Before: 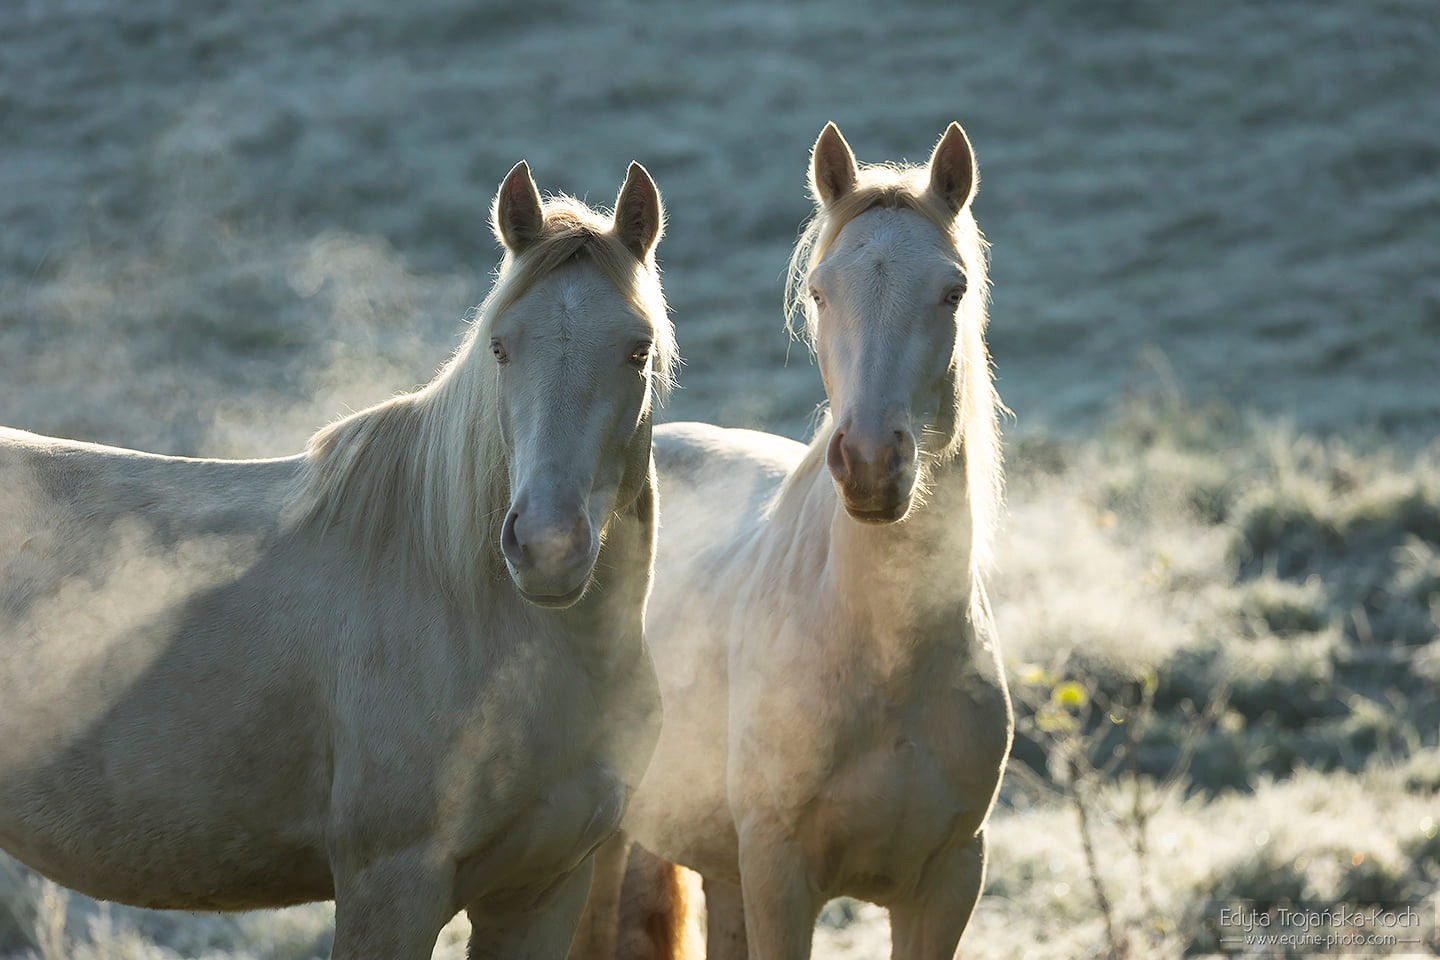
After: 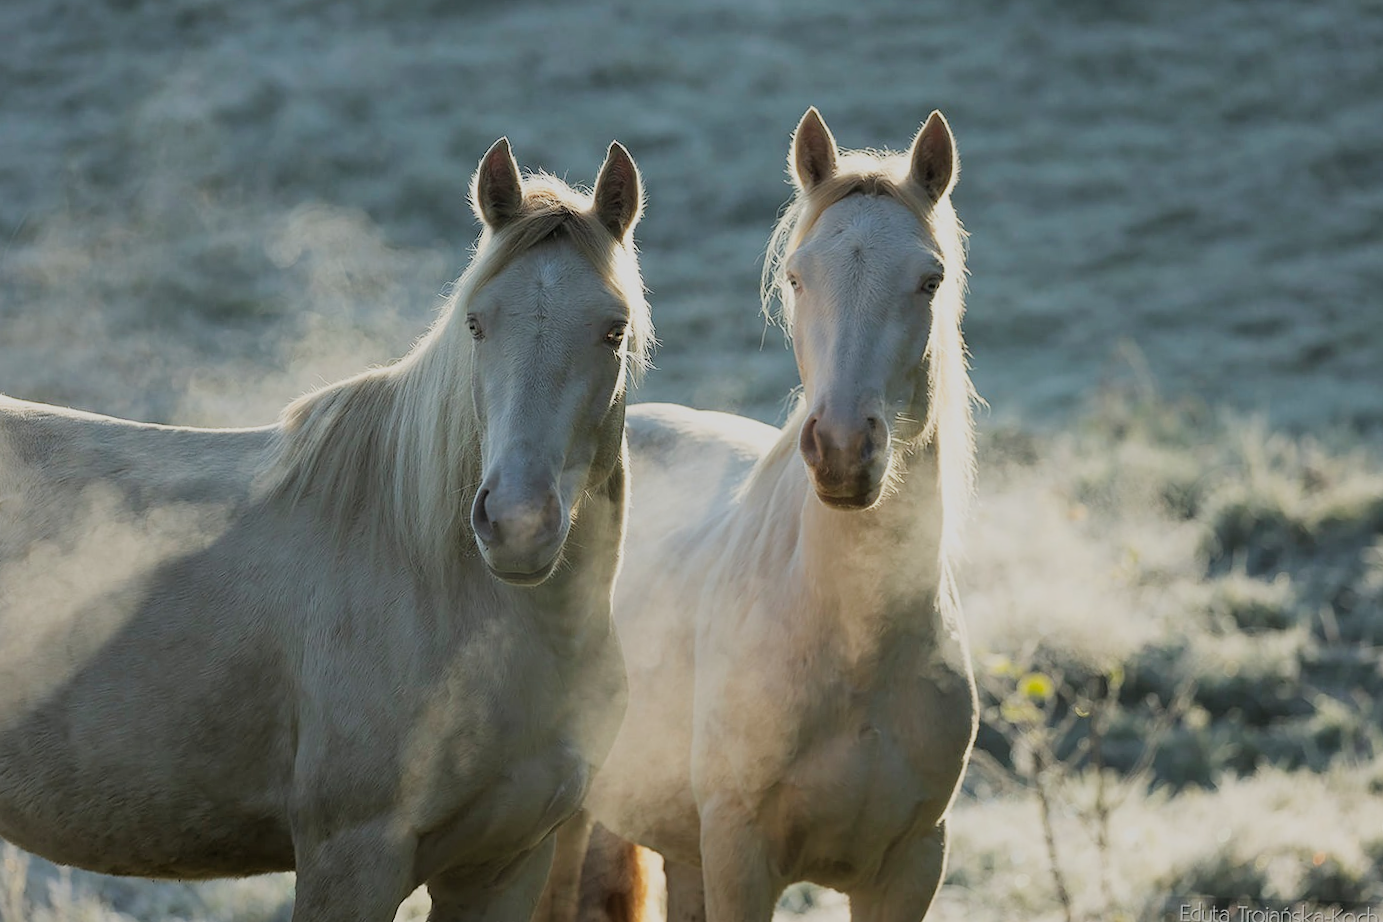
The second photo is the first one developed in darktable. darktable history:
filmic rgb: black relative exposure -7.65 EV, white relative exposure 4.56 EV, hardness 3.61
crop and rotate: angle -1.58°
